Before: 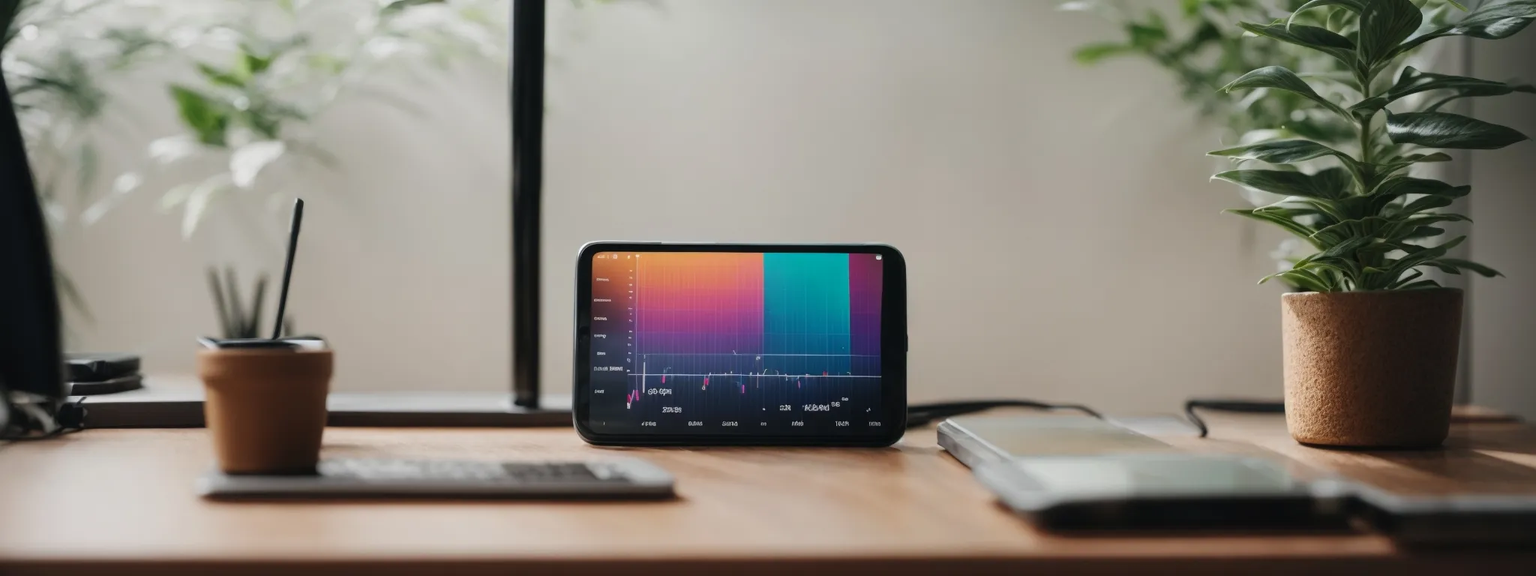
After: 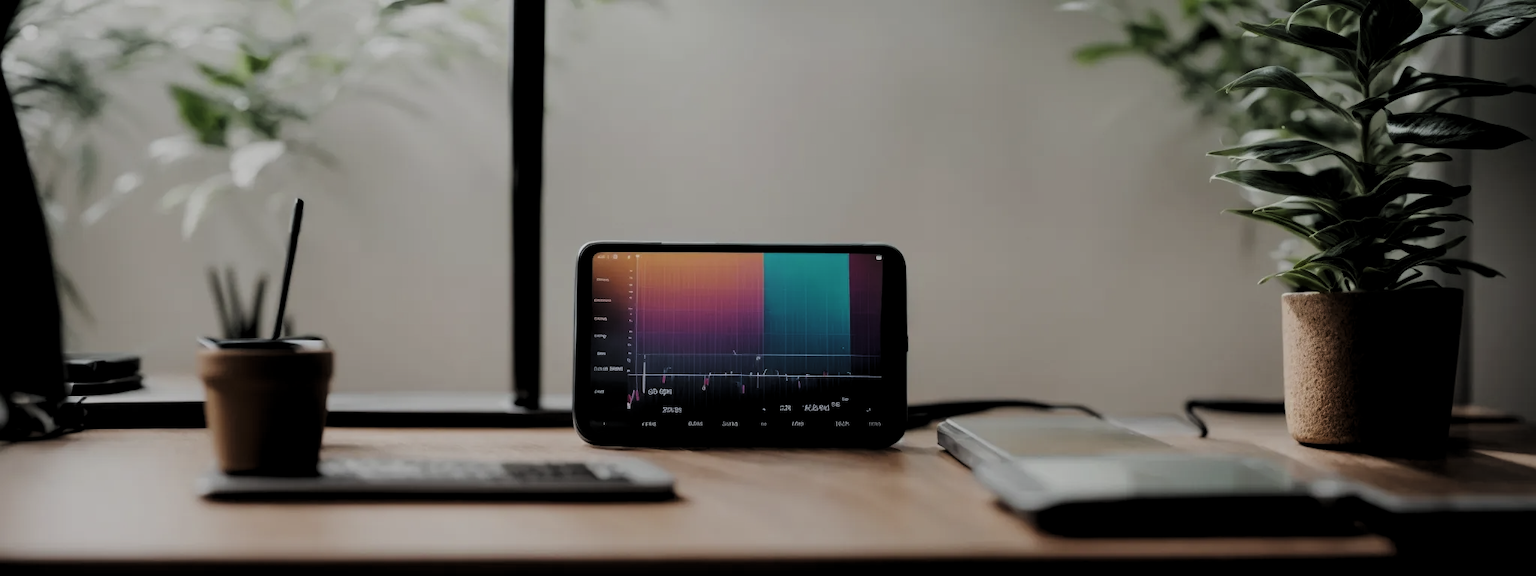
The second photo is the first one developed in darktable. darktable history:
levels: levels [0.101, 0.578, 0.953]
filmic rgb: black relative exposure -7.65 EV, white relative exposure 4.56 EV, hardness 3.61
